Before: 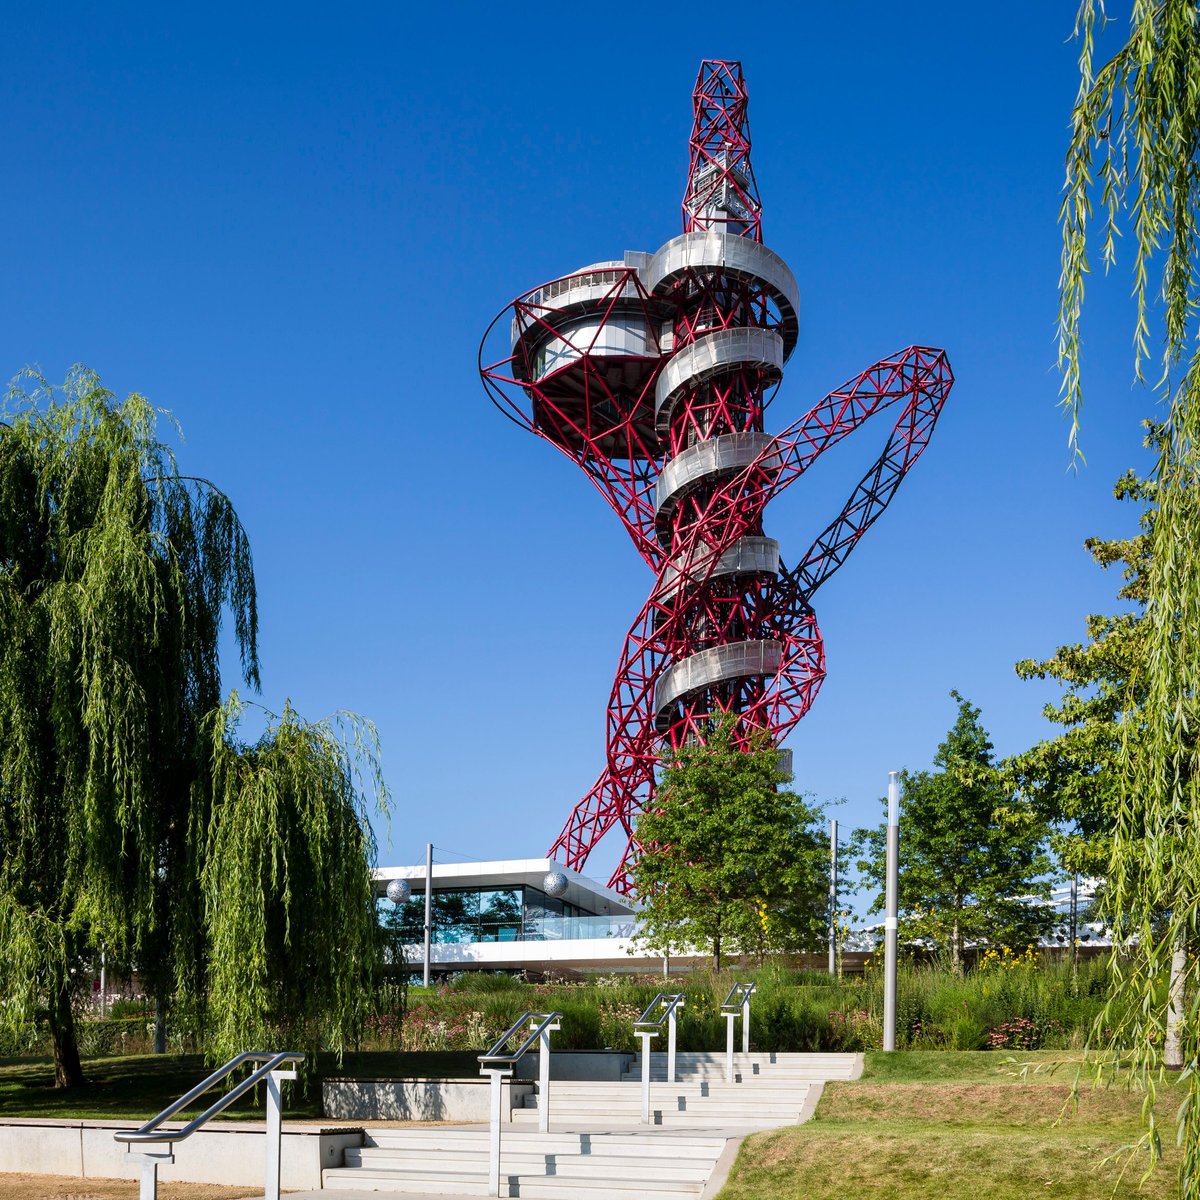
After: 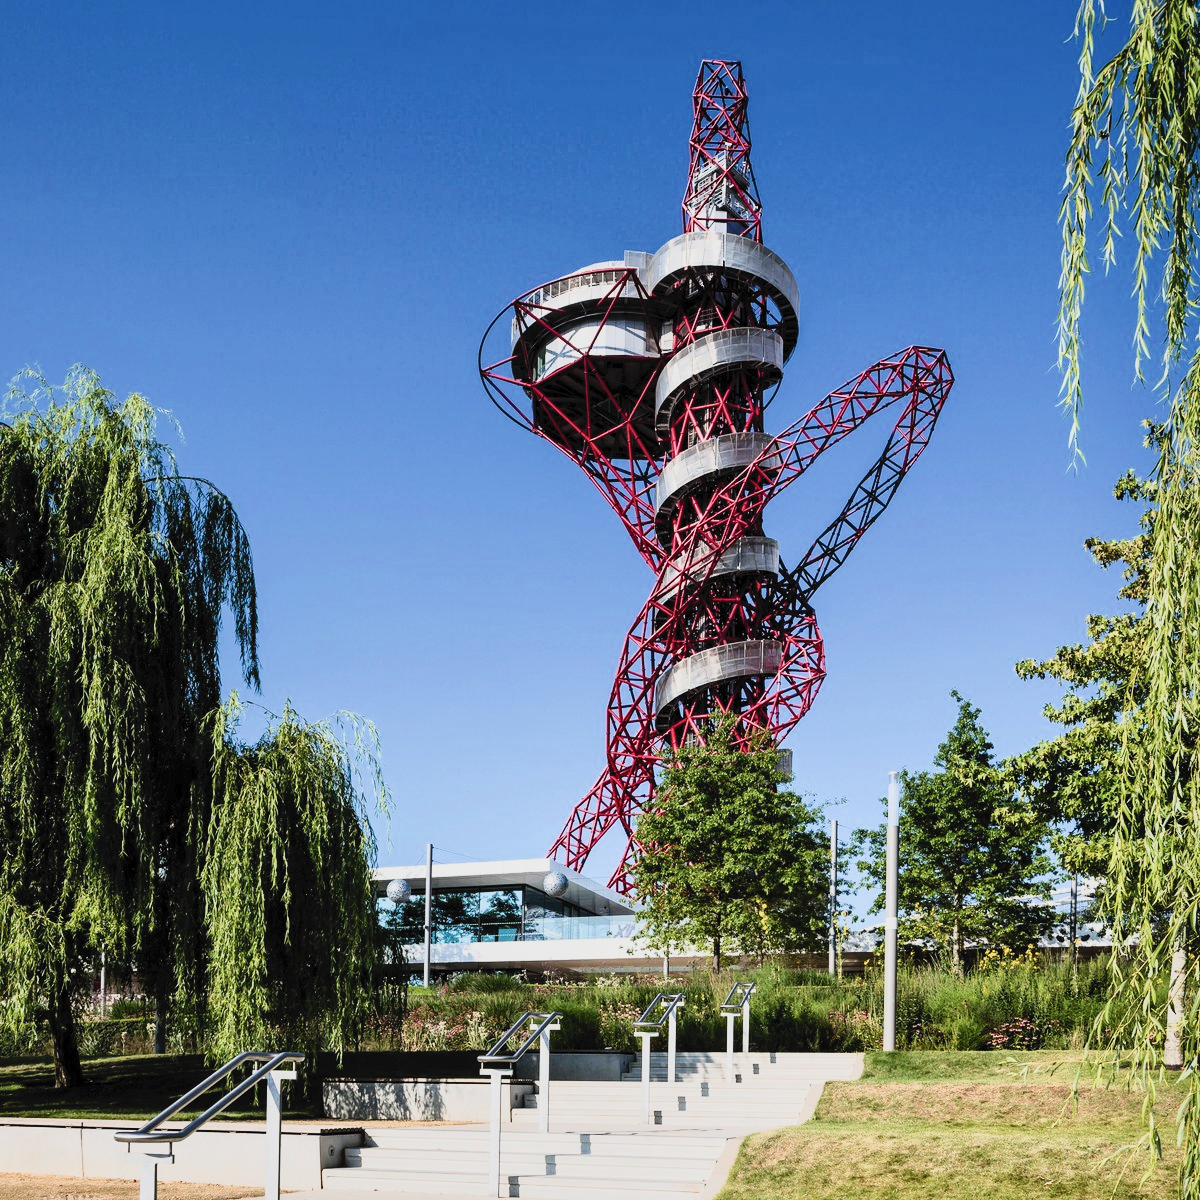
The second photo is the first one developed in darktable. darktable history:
filmic rgb: black relative exposure -7.65 EV, white relative exposure 4.56 EV, threshold 5.98 EV, hardness 3.61, add noise in highlights 0.001, color science v3 (2019), use custom middle-gray values true, contrast in highlights soft, enable highlight reconstruction true
tone curve: curves: ch0 [(0, 0) (0.003, 0.045) (0.011, 0.054) (0.025, 0.069) (0.044, 0.083) (0.069, 0.101) (0.1, 0.119) (0.136, 0.146) (0.177, 0.177) (0.224, 0.221) (0.277, 0.277) (0.335, 0.362) (0.399, 0.452) (0.468, 0.571) (0.543, 0.666) (0.623, 0.758) (0.709, 0.853) (0.801, 0.896) (0.898, 0.945) (1, 1)], color space Lab, independent channels, preserve colors none
local contrast: mode bilateral grid, contrast 19, coarseness 49, detail 120%, midtone range 0.2
